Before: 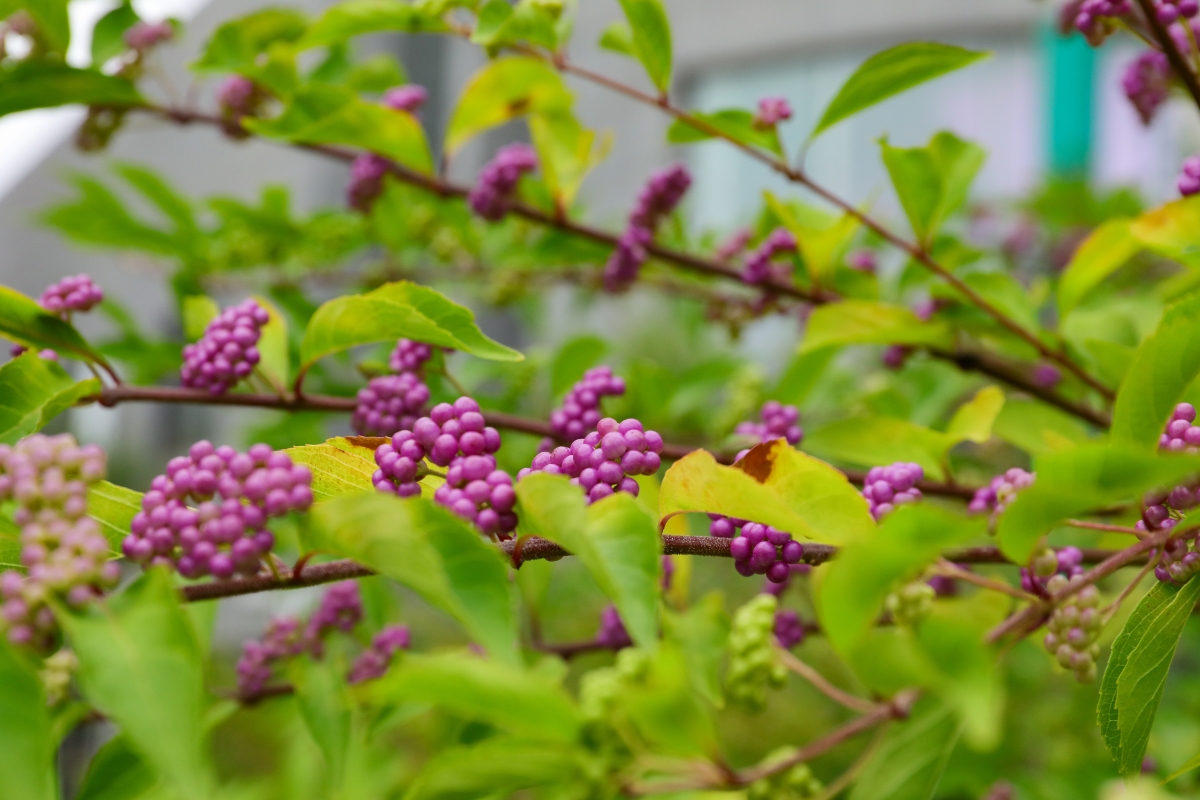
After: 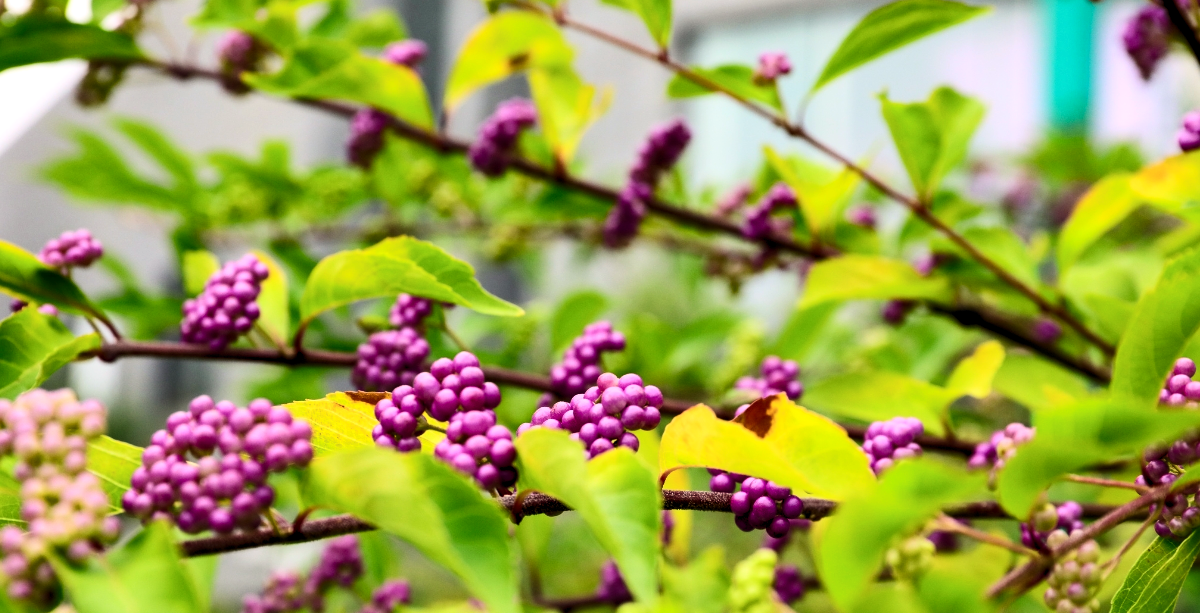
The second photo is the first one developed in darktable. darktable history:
color balance: contrast 8.5%, output saturation 105%
contrast brightness saturation: contrast 0.28
color balance rgb: shadows lift › hue 87.51°, highlights gain › chroma 1.62%, highlights gain › hue 55.1°, global offset › chroma 0.1%, global offset › hue 253.66°, linear chroma grading › global chroma 0.5%
crop: top 5.667%, bottom 17.637%
rgb levels: levels [[0.01, 0.419, 0.839], [0, 0.5, 1], [0, 0.5, 1]]
